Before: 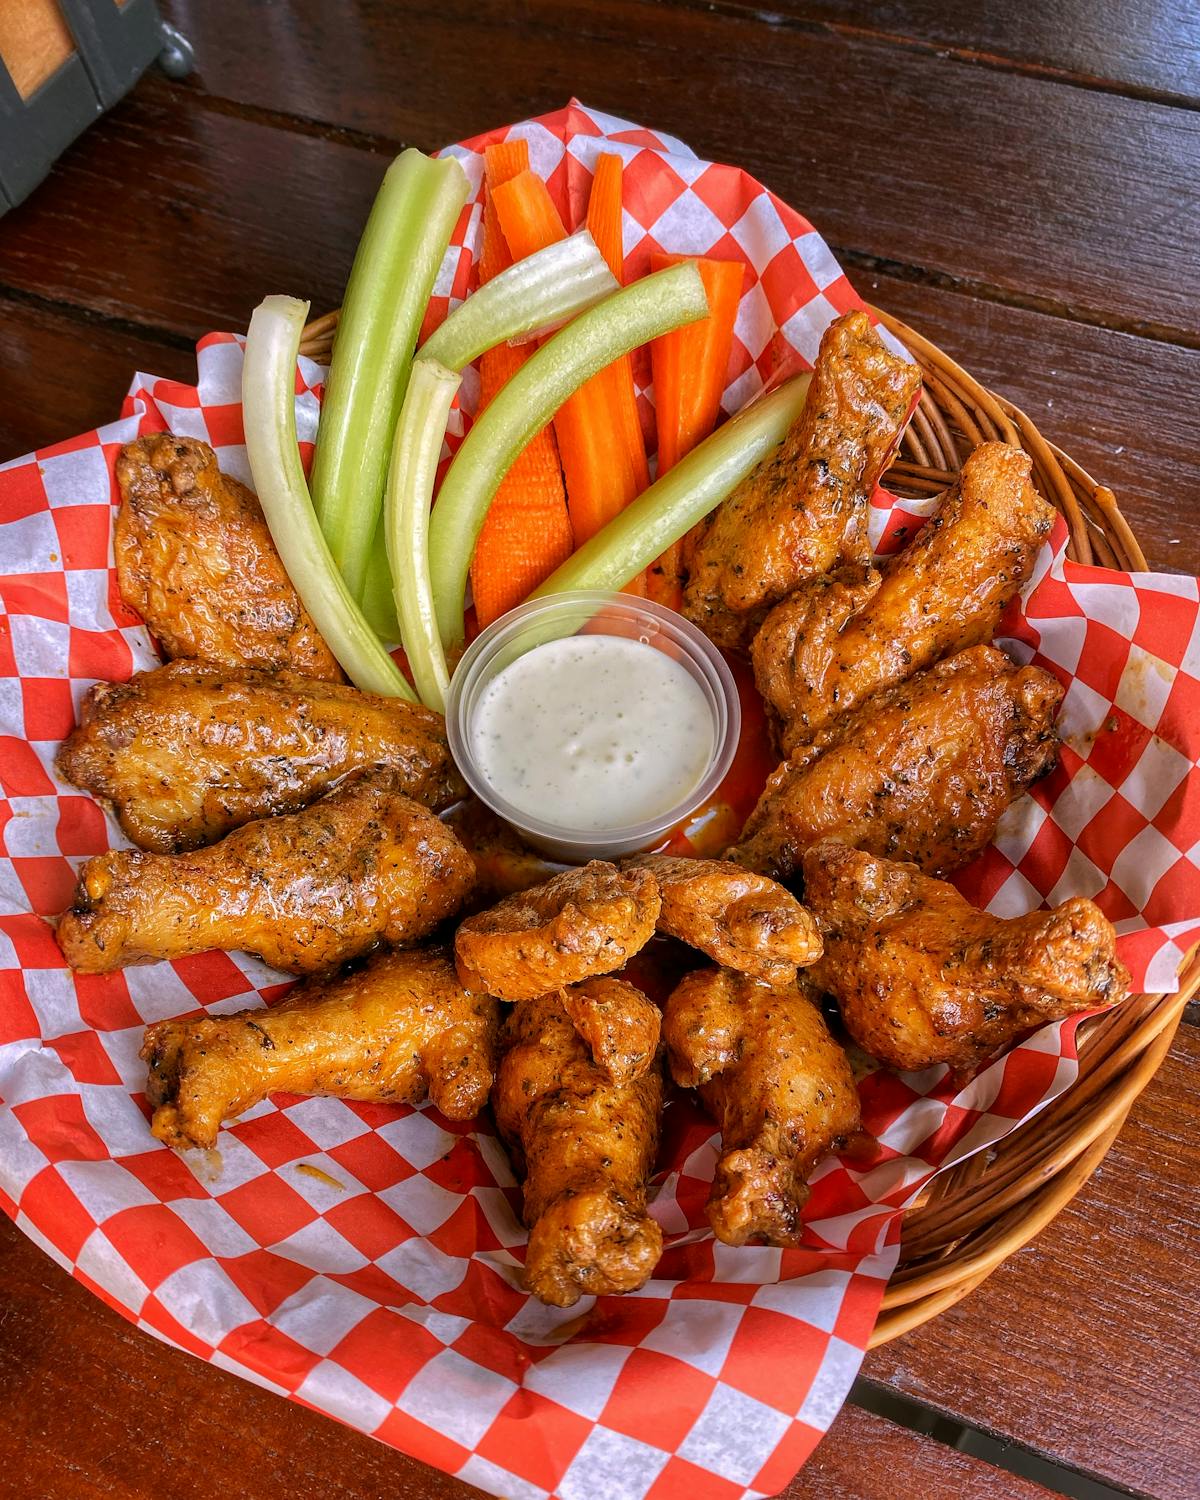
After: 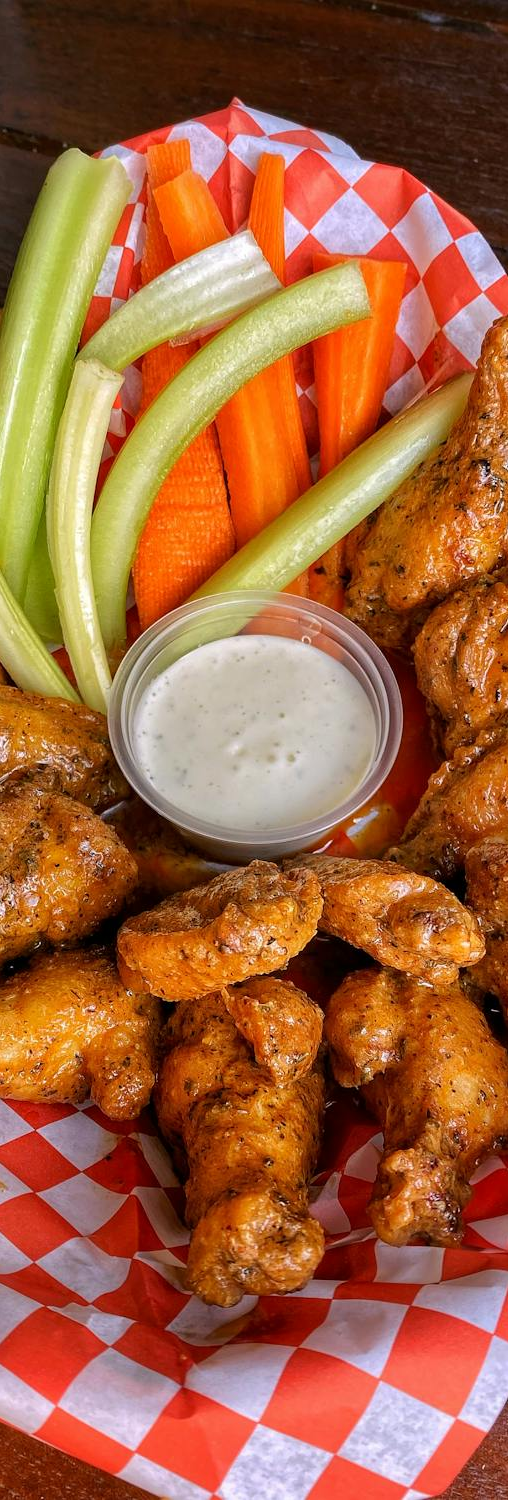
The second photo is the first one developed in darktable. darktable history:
crop: left 28.183%, right 29.414%
